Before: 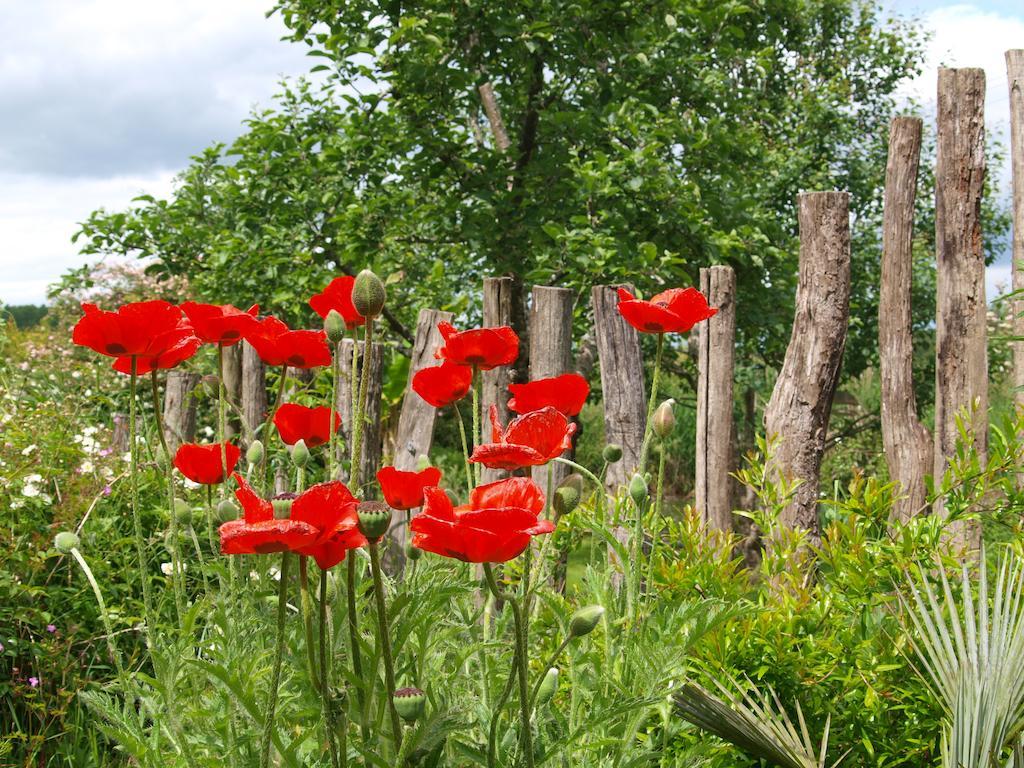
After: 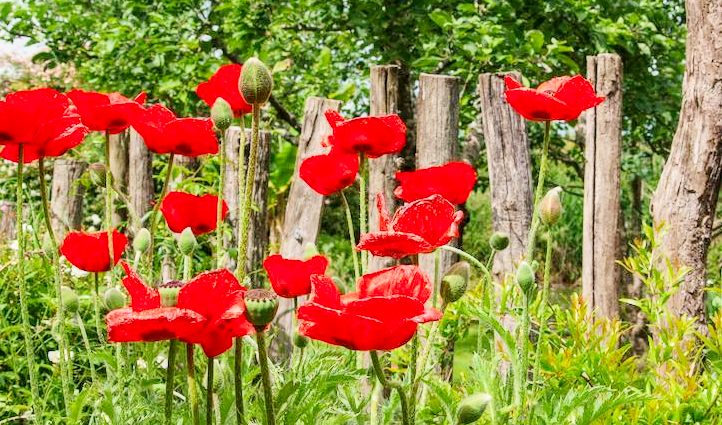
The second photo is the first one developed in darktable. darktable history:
crop: left 11.123%, top 27.61%, right 18.3%, bottom 17.034%
contrast brightness saturation: contrast 0.13, brightness -0.05, saturation 0.16
exposure: black level correction 0, exposure 1.1 EV, compensate exposure bias true, compensate highlight preservation false
local contrast: on, module defaults
filmic rgb: black relative exposure -7.32 EV, white relative exposure 5.09 EV, hardness 3.2
